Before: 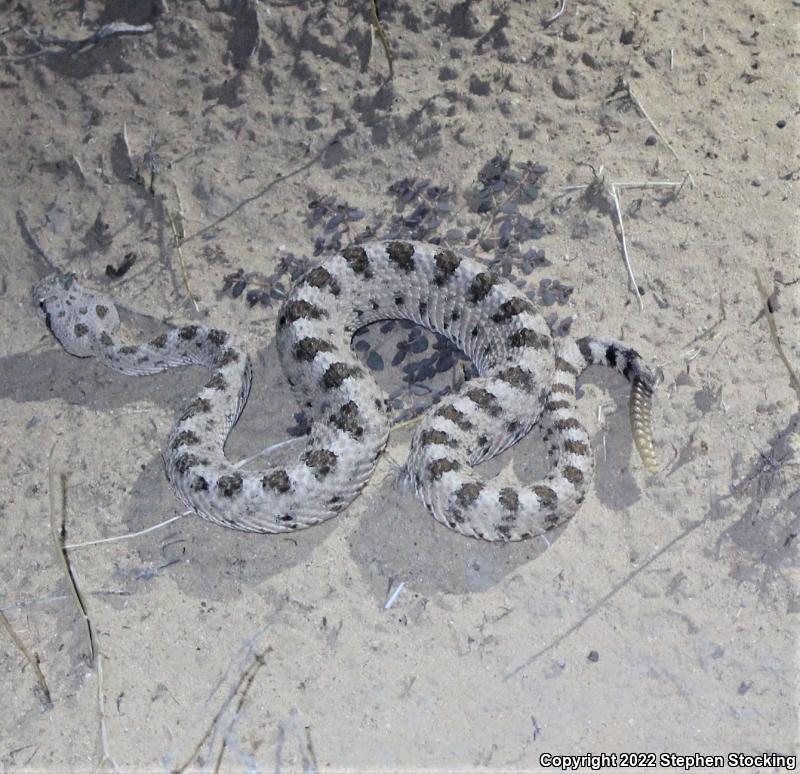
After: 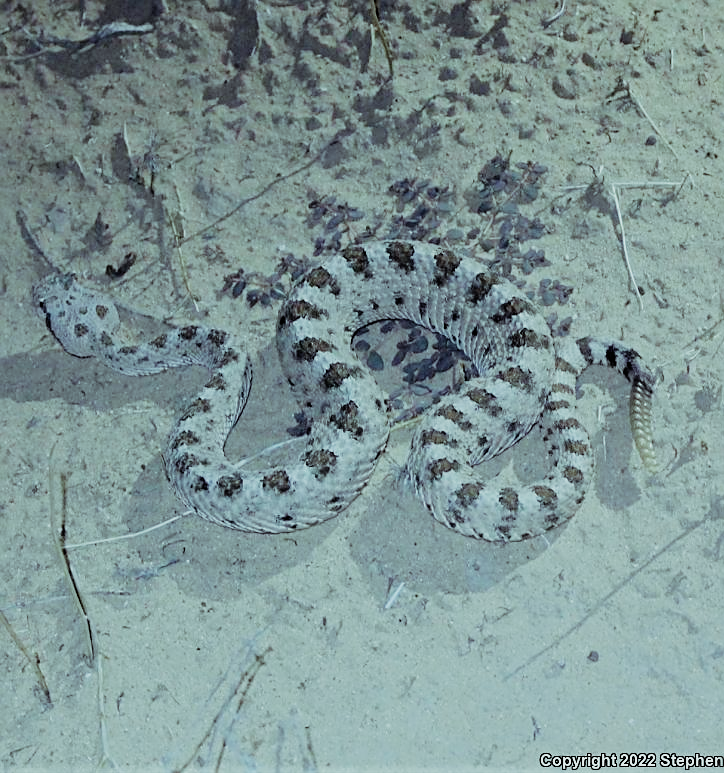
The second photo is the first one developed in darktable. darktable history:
crop: right 9.495%, bottom 0.026%
color balance rgb: highlights gain › chroma 5.475%, highlights gain › hue 197.58°, linear chroma grading › global chroma 9.311%, perceptual saturation grading › global saturation 0.476%
filmic rgb: black relative exposure -7.65 EV, white relative exposure 4.56 EV, threshold 3.03 EV, hardness 3.61, preserve chrominance no, color science v4 (2020), enable highlight reconstruction true
sharpen: on, module defaults
